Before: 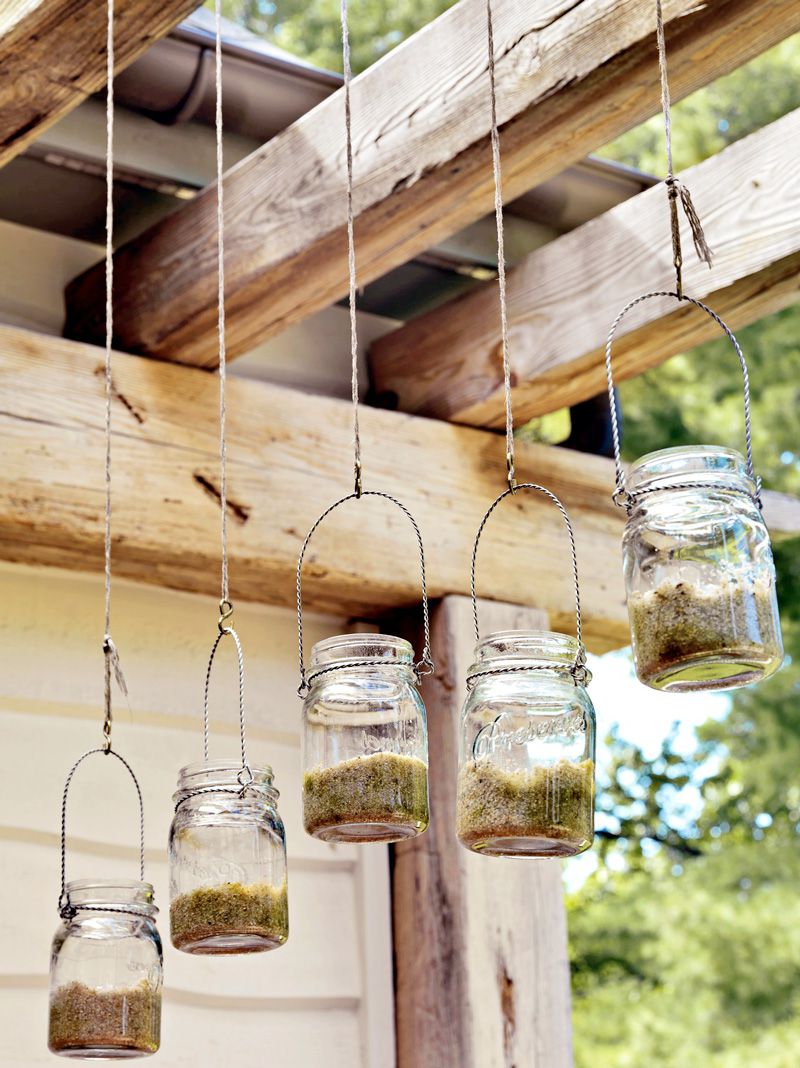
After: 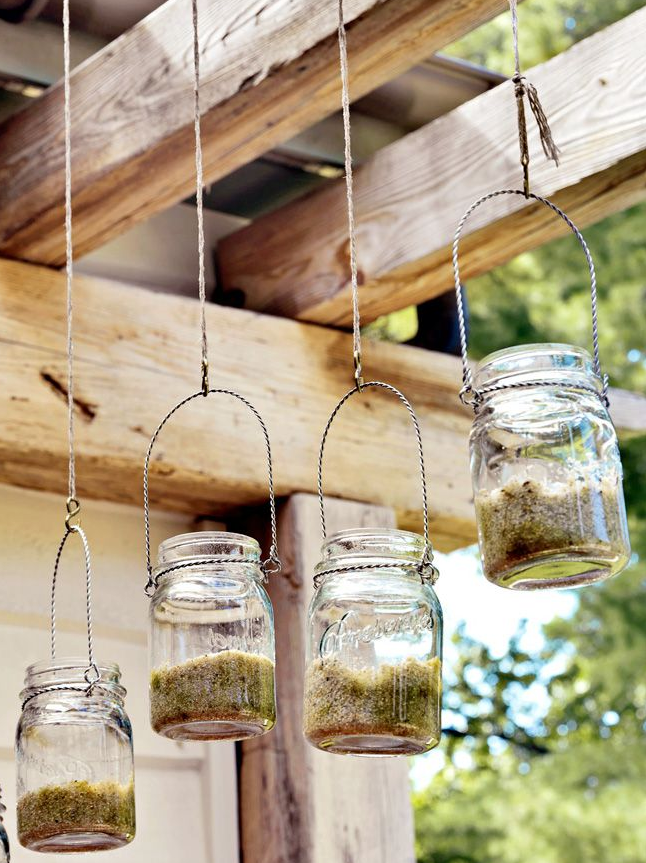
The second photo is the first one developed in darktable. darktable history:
crop: left 19.159%, top 9.58%, bottom 9.58%
shadows and highlights: shadows 29.32, highlights -29.32, low approximation 0.01, soften with gaussian
